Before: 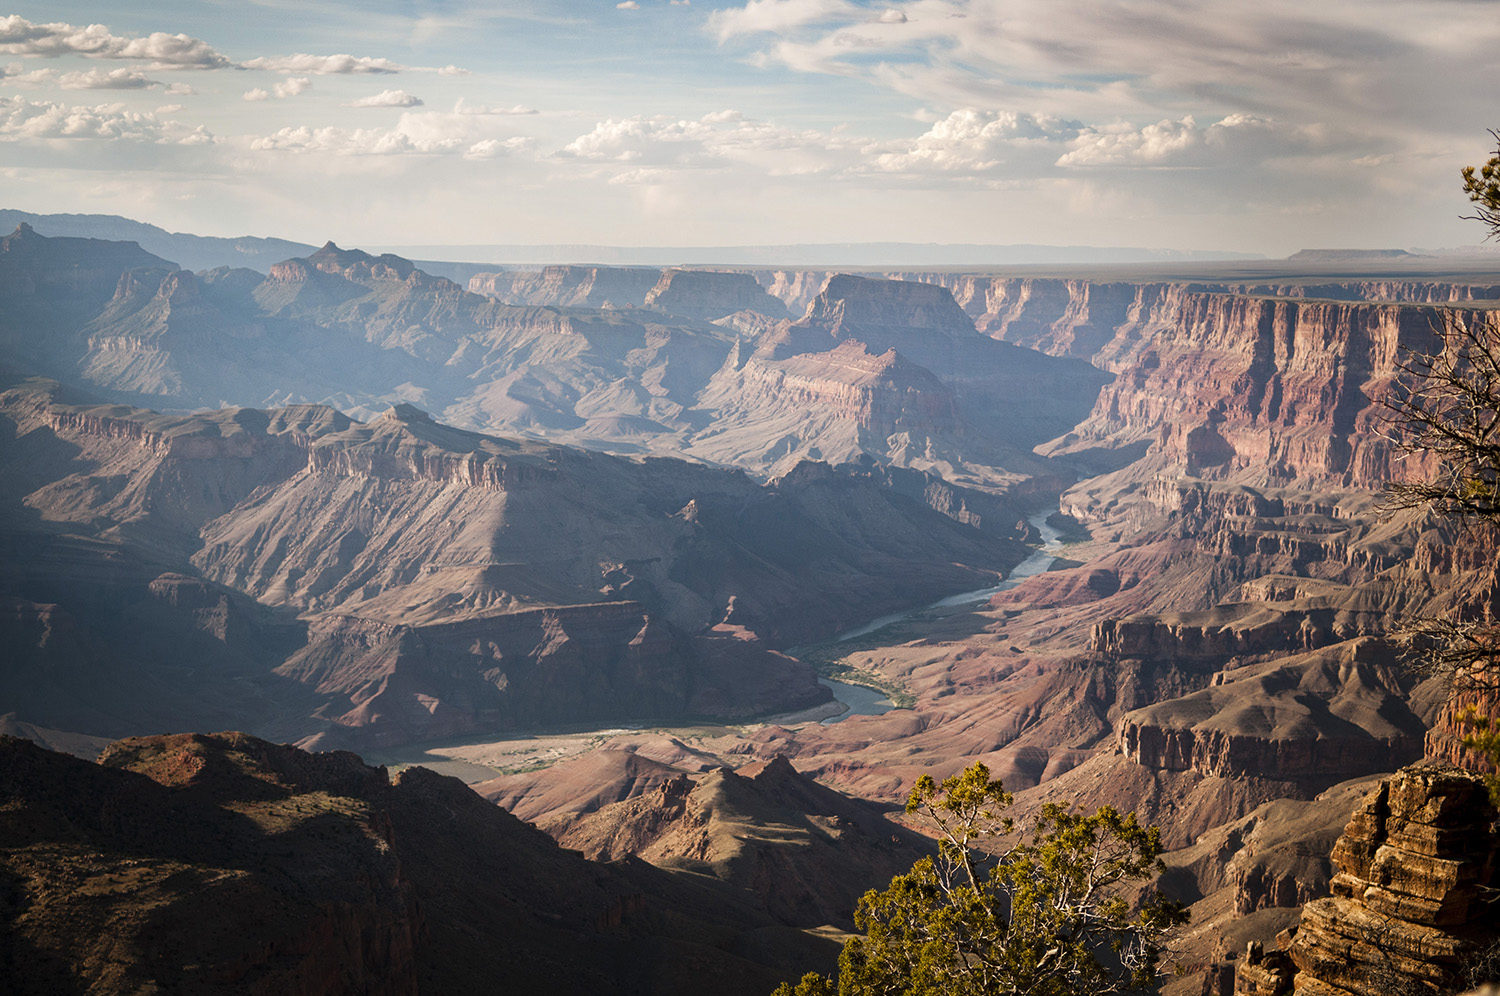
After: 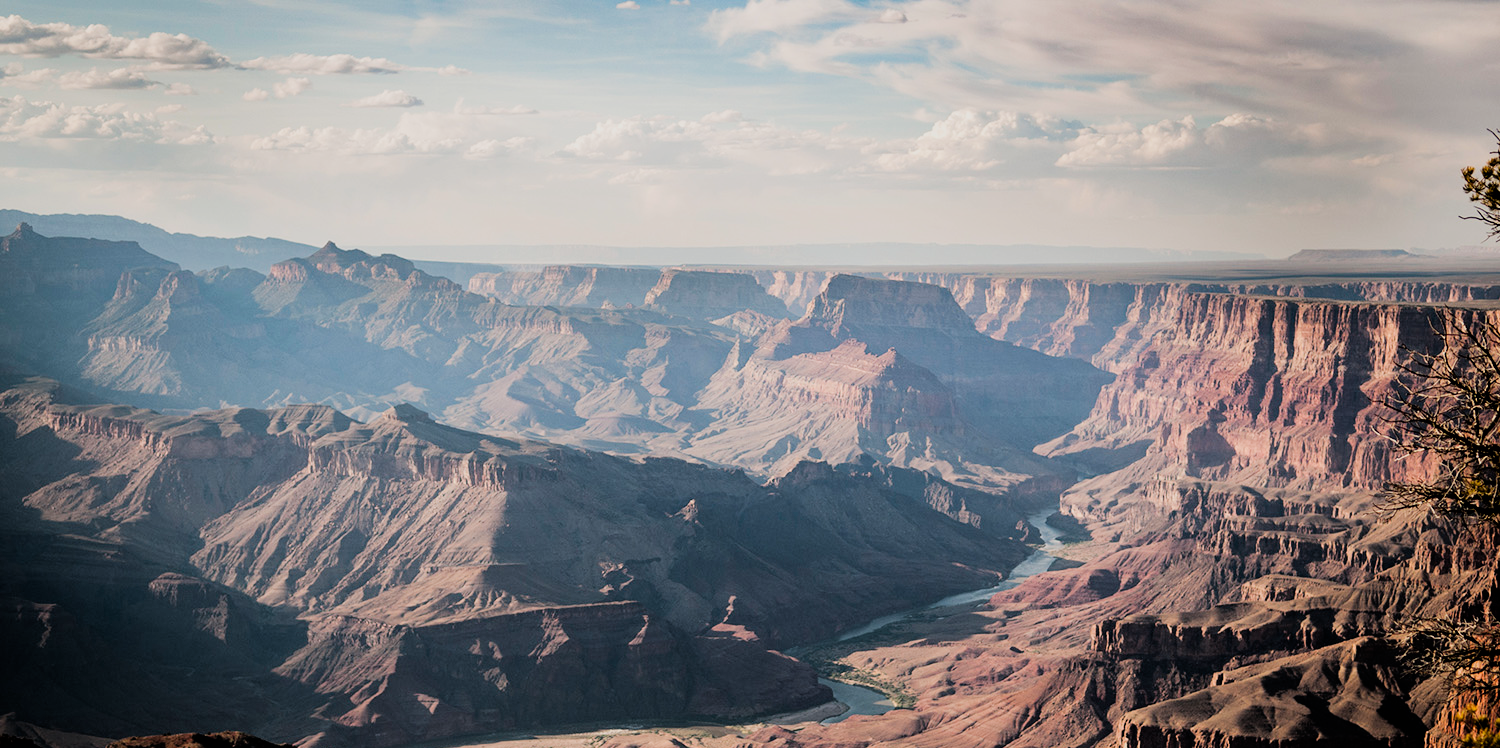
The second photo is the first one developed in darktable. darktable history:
filmic rgb: black relative exposure -5.13 EV, white relative exposure 3.98 EV, hardness 2.88, contrast 1.3, highlights saturation mix -31.32%
crop: bottom 24.833%
